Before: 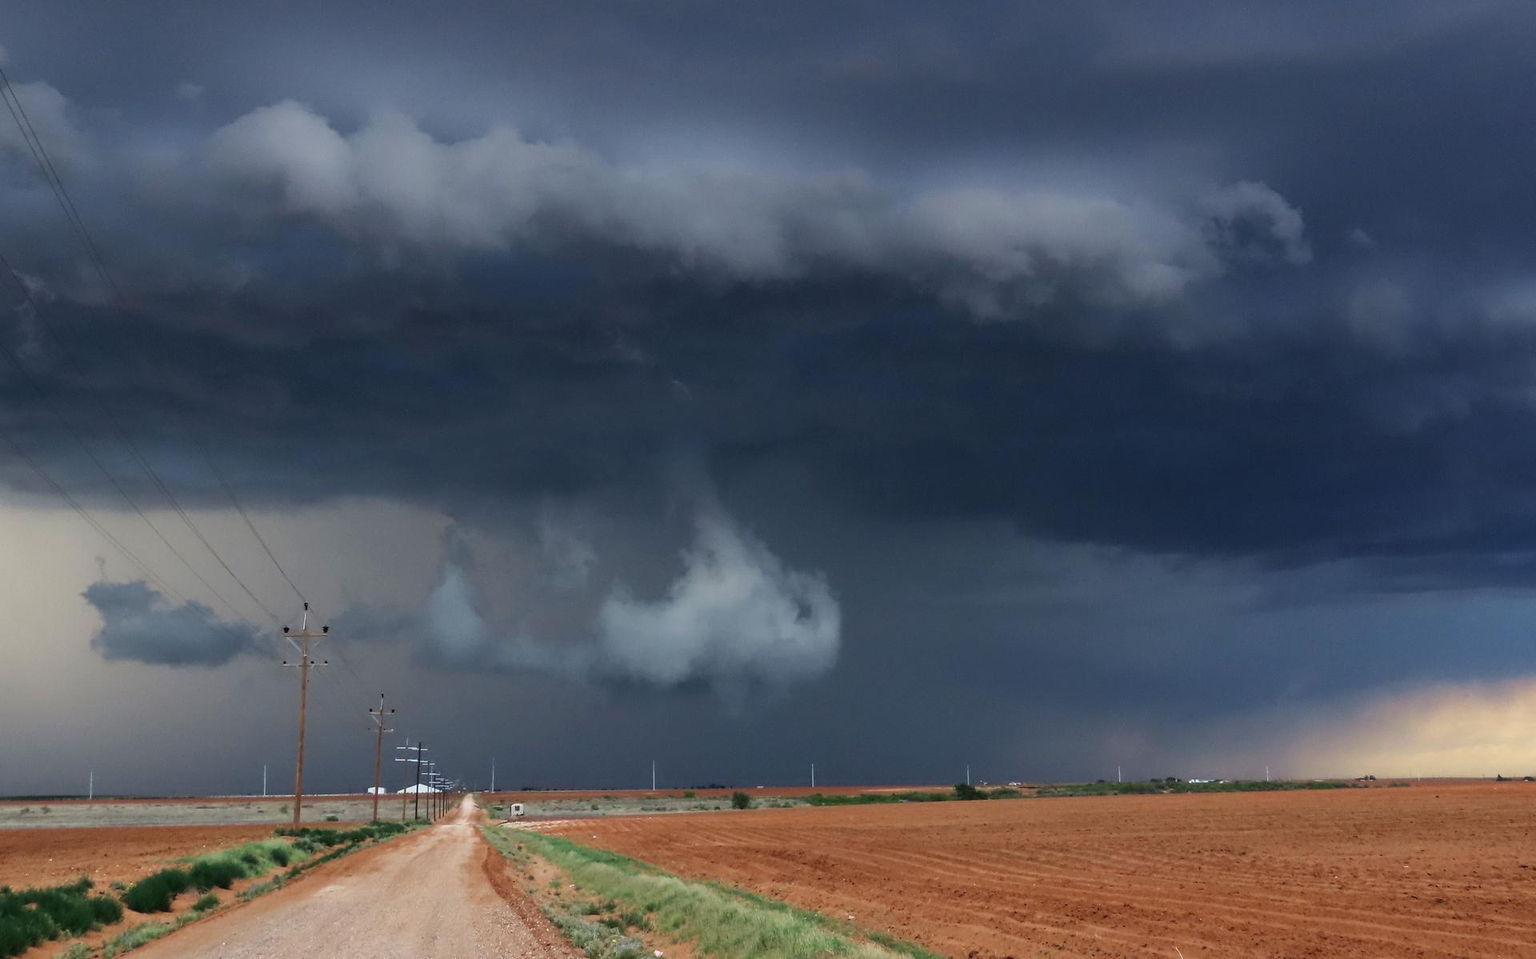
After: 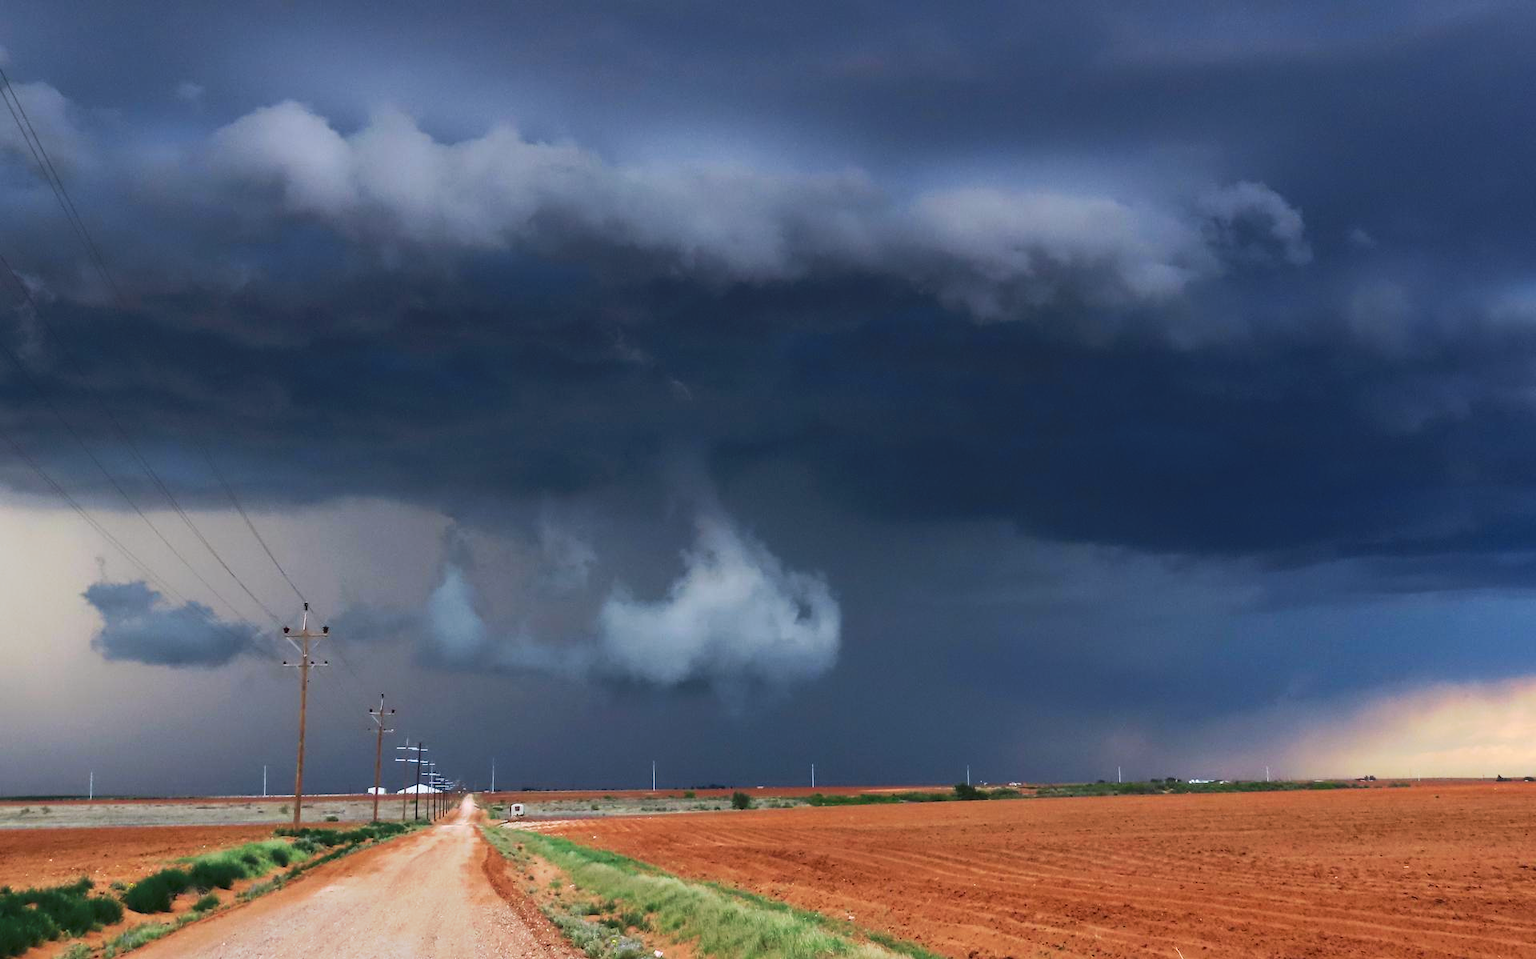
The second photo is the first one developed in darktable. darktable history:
white balance: red 1.009, blue 1.027
contrast brightness saturation: contrast 0.08, saturation 0.2
tone curve: curves: ch0 [(0, 0) (0.003, 0.024) (0.011, 0.029) (0.025, 0.044) (0.044, 0.072) (0.069, 0.104) (0.1, 0.131) (0.136, 0.159) (0.177, 0.191) (0.224, 0.245) (0.277, 0.298) (0.335, 0.354) (0.399, 0.428) (0.468, 0.503) (0.543, 0.596) (0.623, 0.684) (0.709, 0.781) (0.801, 0.843) (0.898, 0.946) (1, 1)], preserve colors none
